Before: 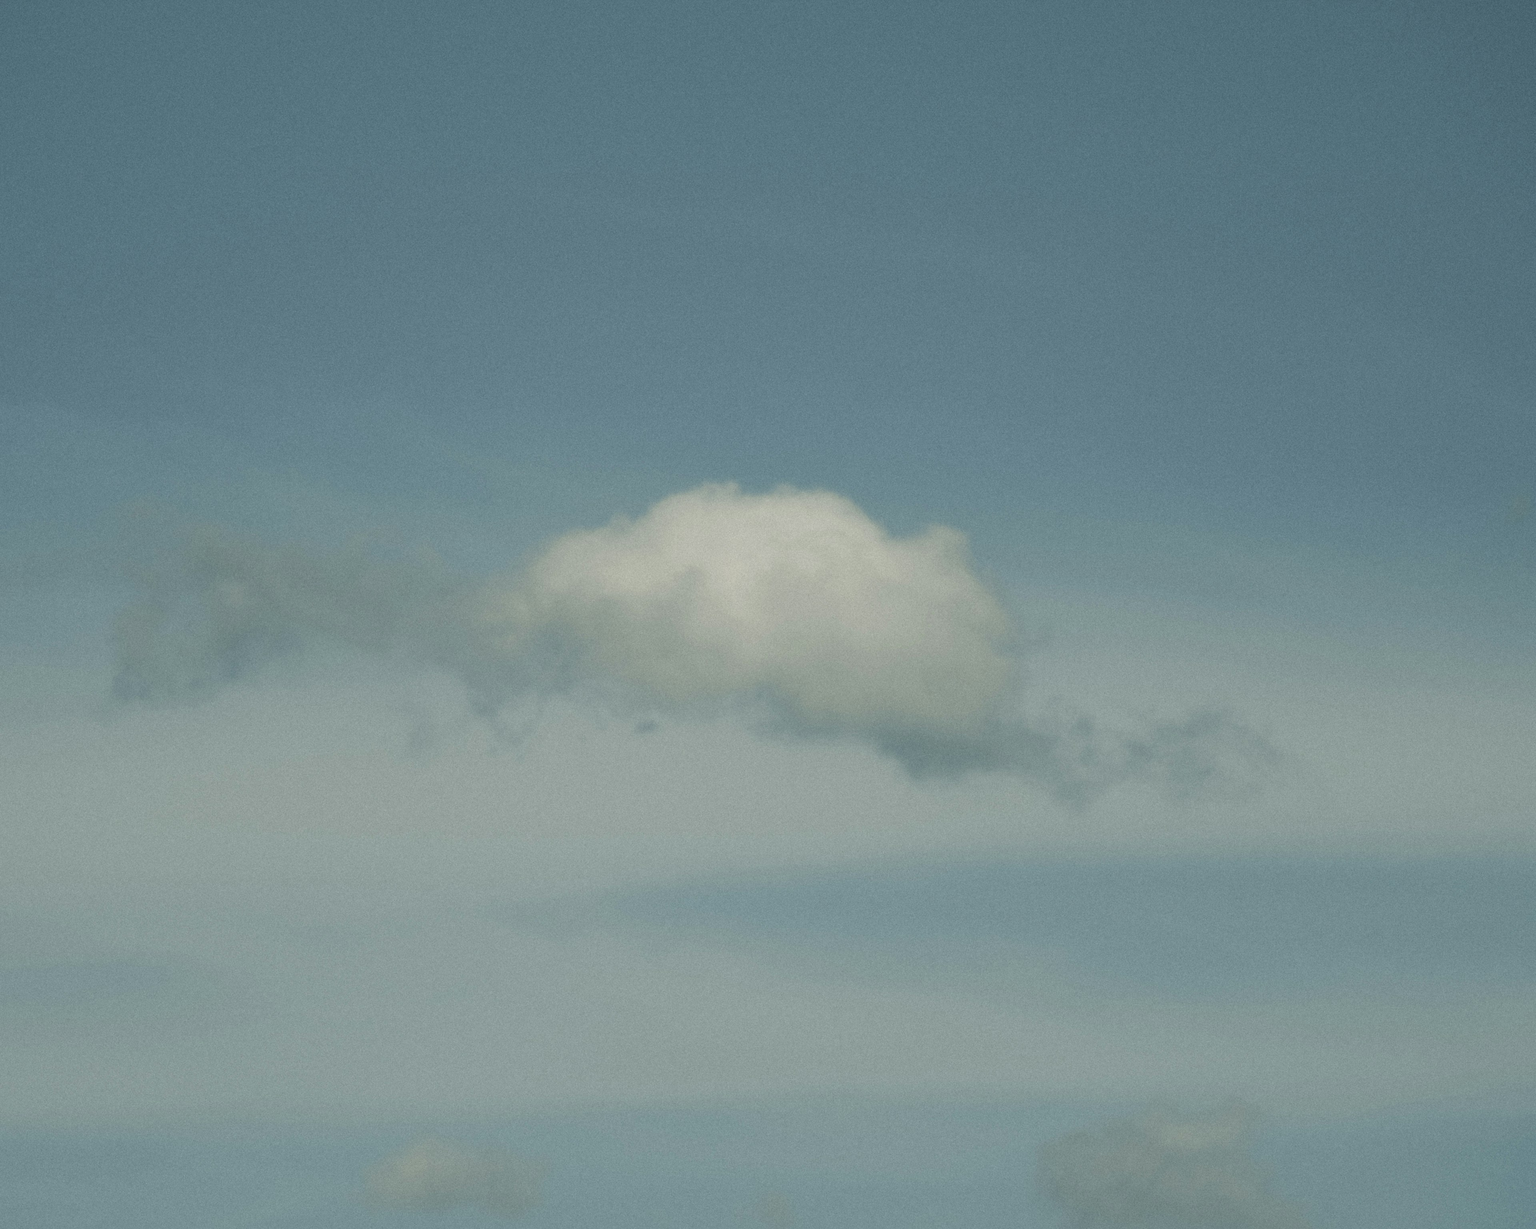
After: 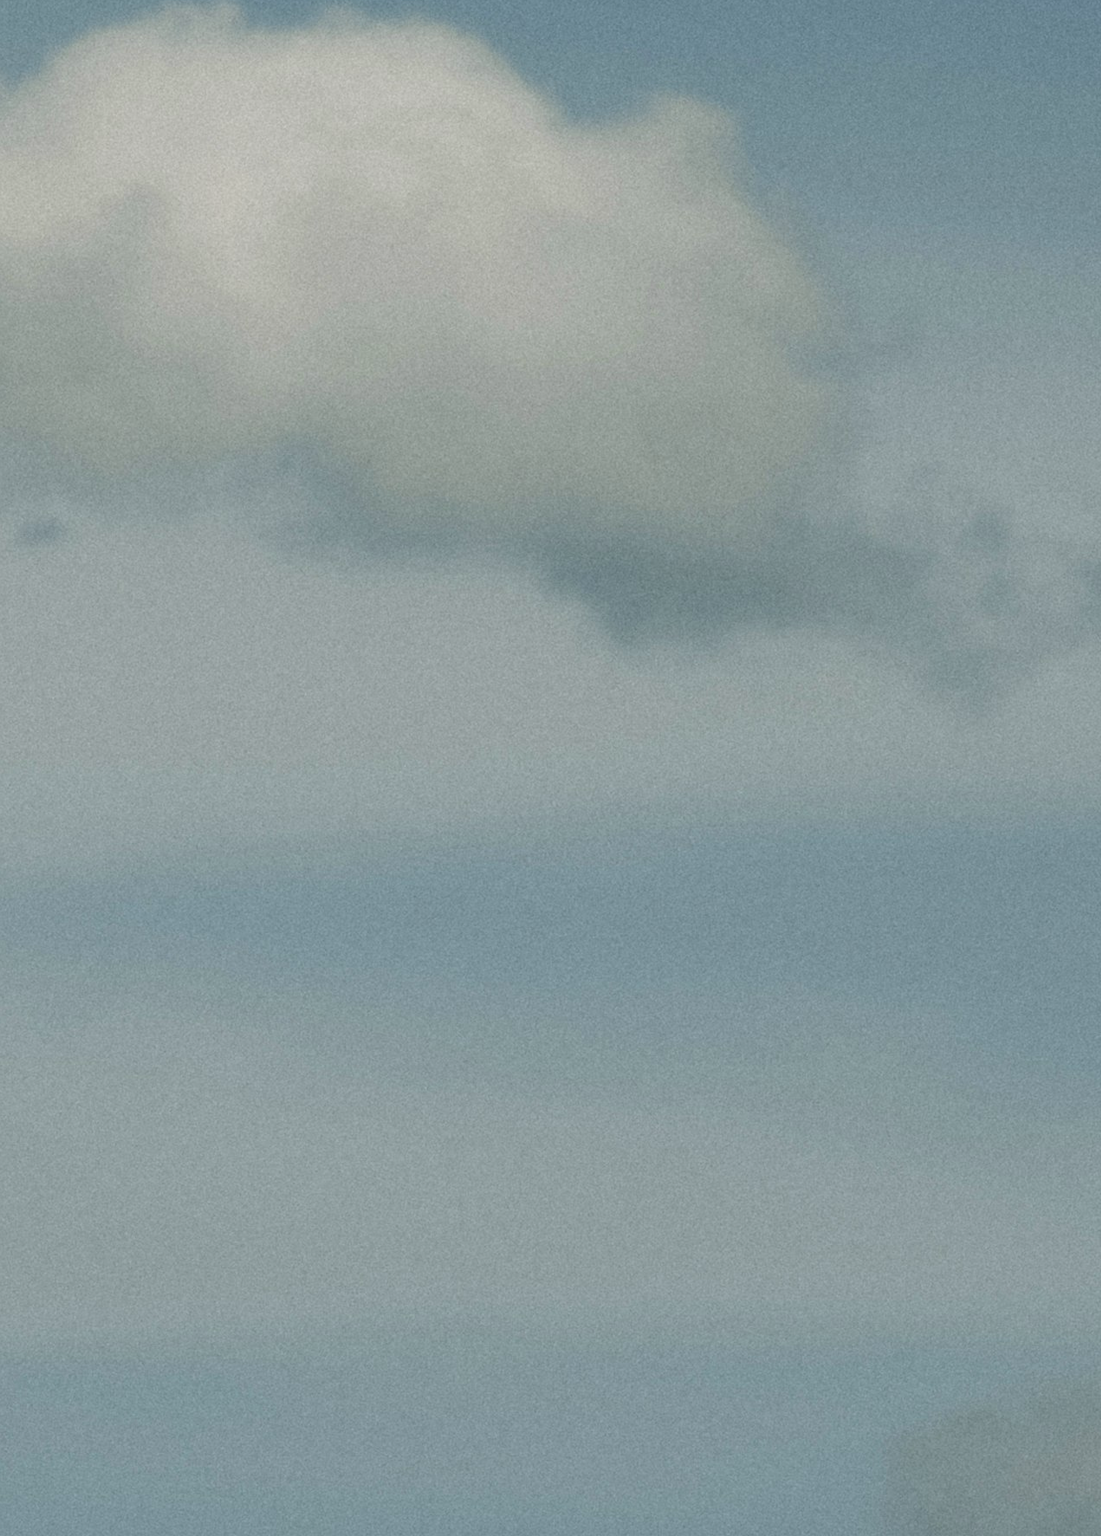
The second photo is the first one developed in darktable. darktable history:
white balance: red 1.009, blue 1.027
crop: left 40.878%, top 39.176%, right 25.993%, bottom 3.081%
